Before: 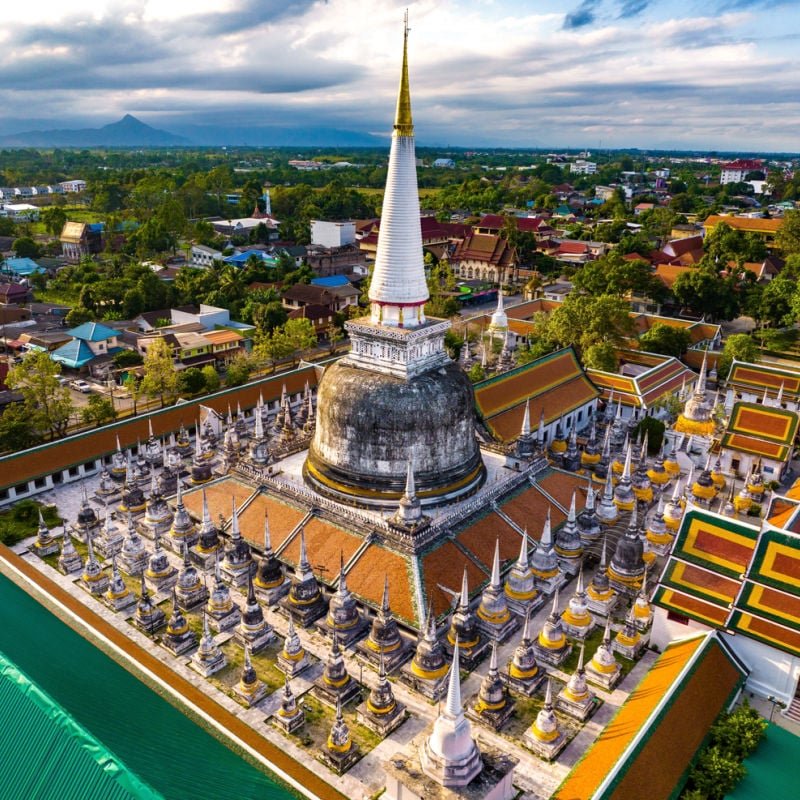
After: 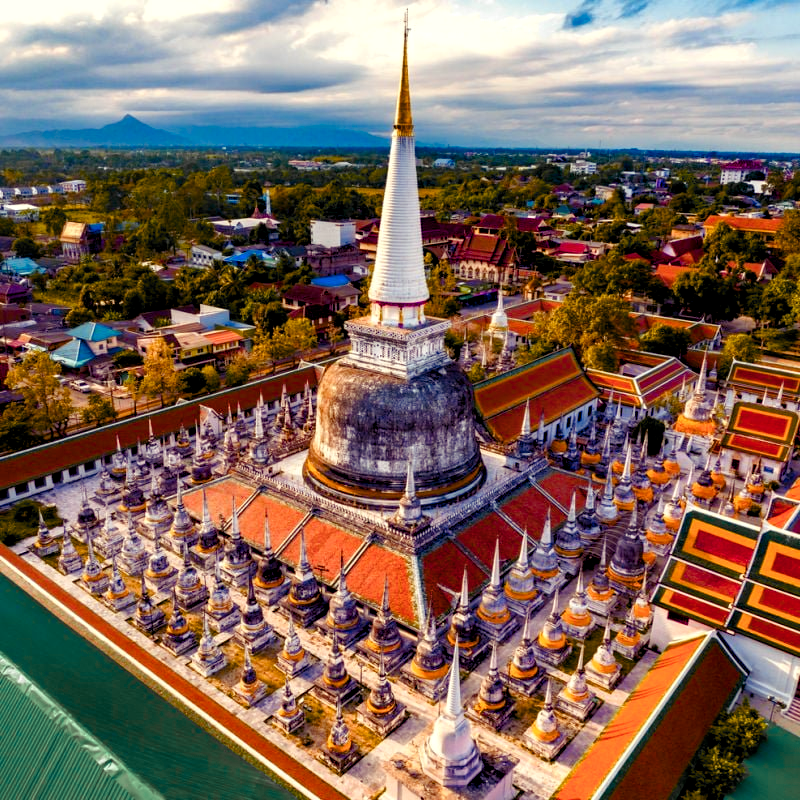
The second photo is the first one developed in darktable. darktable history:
color zones: curves: ch1 [(0.29, 0.492) (0.373, 0.185) (0.509, 0.481)]; ch2 [(0.25, 0.462) (0.749, 0.457)], mix 40.67%
color balance rgb: shadows lift › luminance -21.66%, shadows lift › chroma 8.98%, shadows lift › hue 283.37°, power › chroma 1.05%, power › hue 25.59°, highlights gain › luminance 6.08%, highlights gain › chroma 2.55%, highlights gain › hue 90°, global offset › luminance -0.87%, perceptual saturation grading › global saturation 25%, perceptual saturation grading › highlights -28.39%, perceptual saturation grading › shadows 33.98%
